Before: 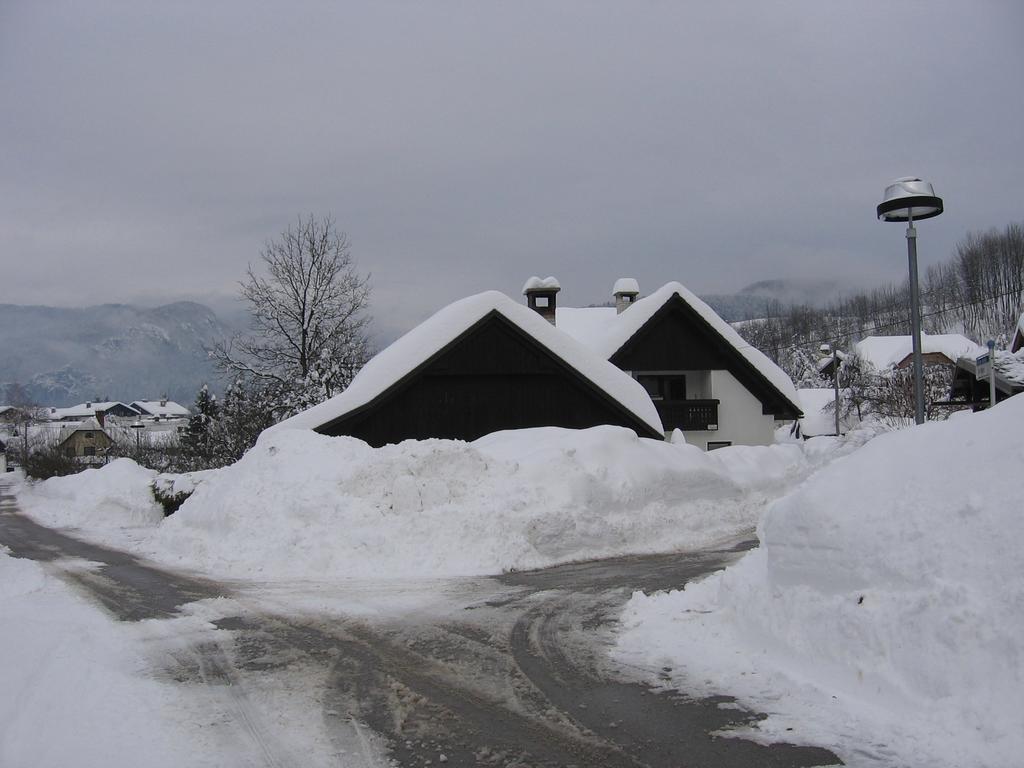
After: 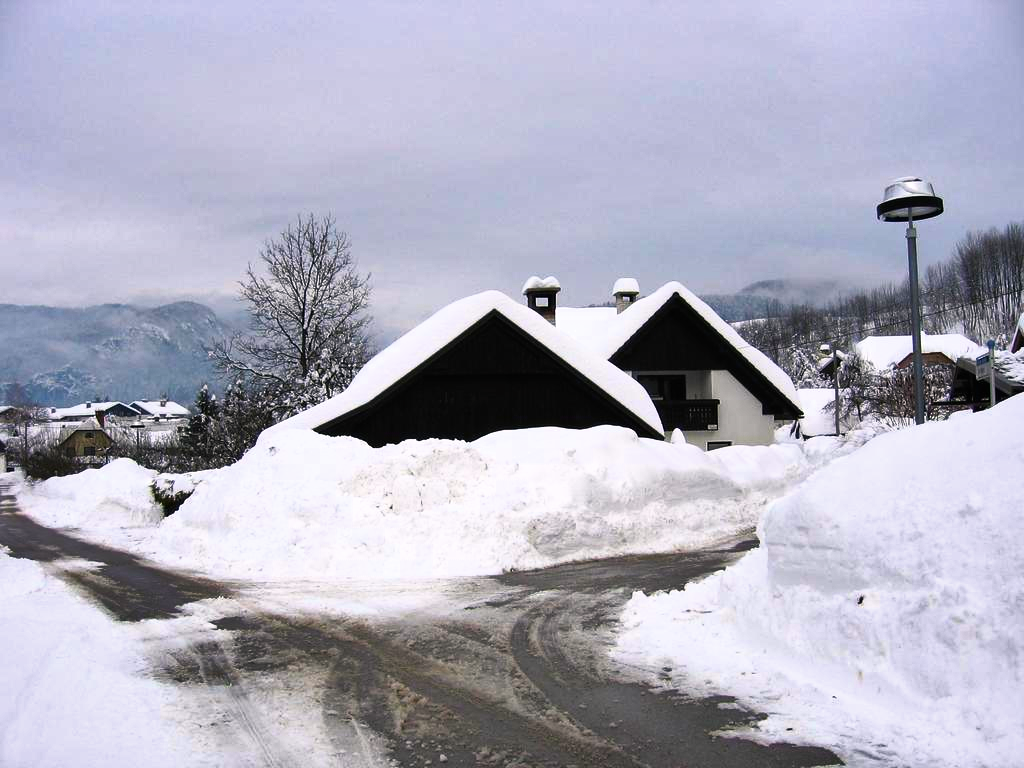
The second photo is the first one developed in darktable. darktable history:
tone equalizer: -8 EV -0.733 EV, -7 EV -0.717 EV, -6 EV -0.578 EV, -5 EV -0.383 EV, -3 EV 0.378 EV, -2 EV 0.6 EV, -1 EV 0.692 EV, +0 EV 0.781 EV, smoothing diameter 25%, edges refinement/feathering 7.97, preserve details guided filter
shadows and highlights: radius 107.12, shadows 23.9, highlights -58.18, low approximation 0.01, soften with gaussian
color balance rgb: highlights gain › chroma 1.076%, highlights gain › hue 60.26°, perceptual saturation grading › global saturation 19.883%, global vibrance 50.377%
filmic rgb: black relative exposure -9.1 EV, white relative exposure 2.32 EV, threshold 3.03 EV, hardness 7.52, color science v6 (2022), enable highlight reconstruction true
